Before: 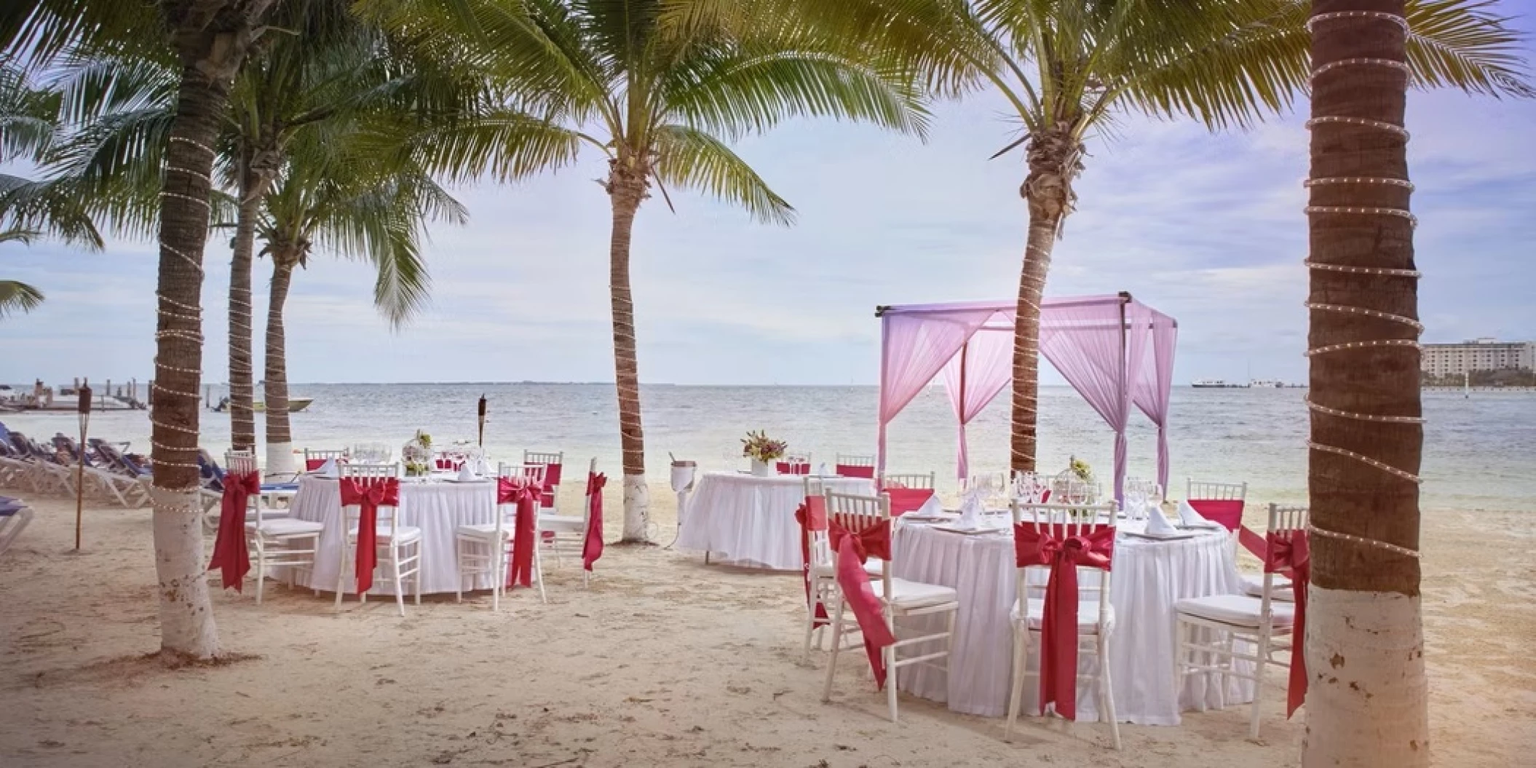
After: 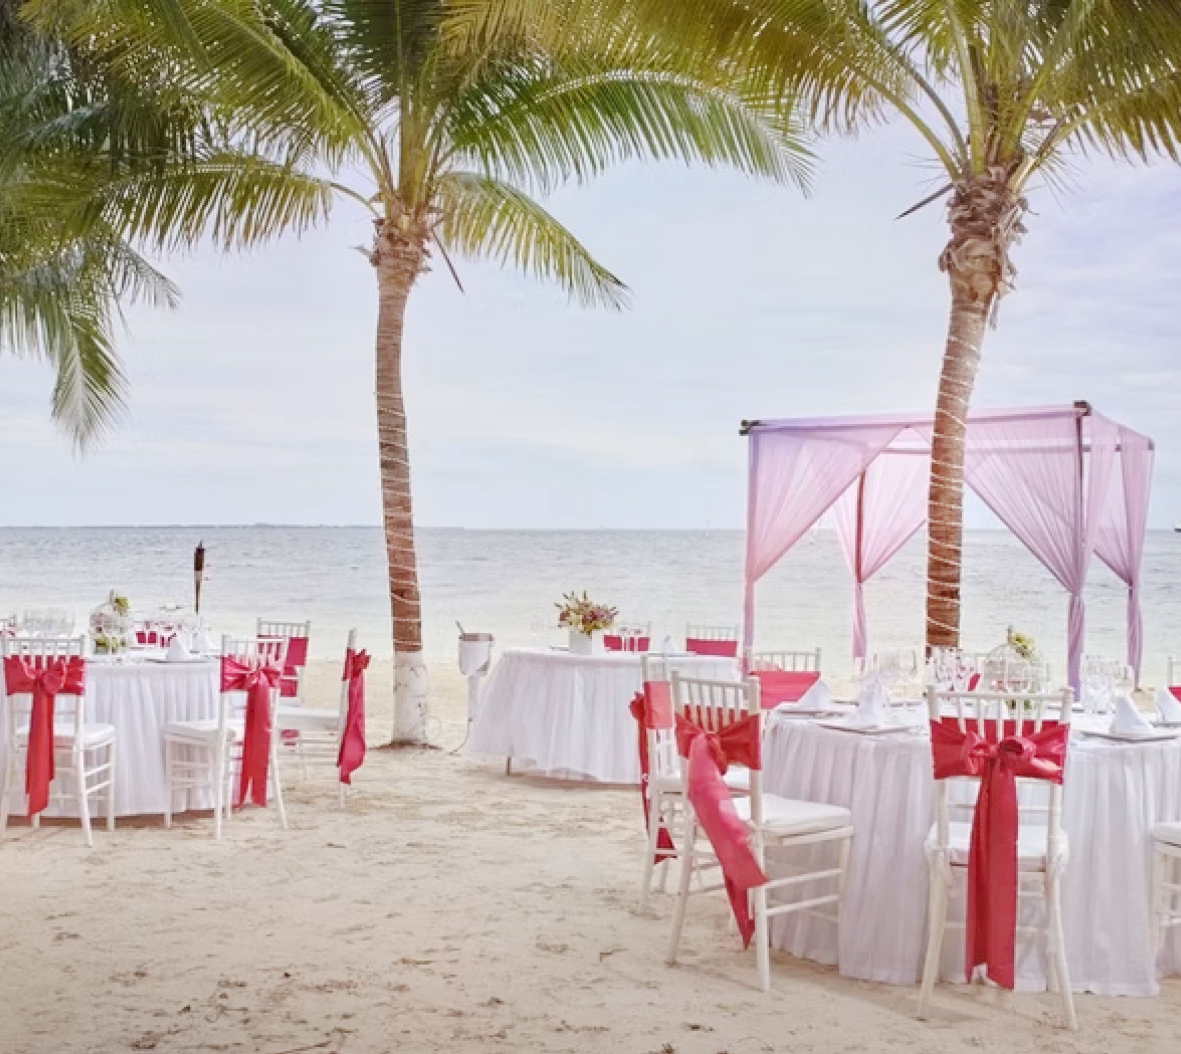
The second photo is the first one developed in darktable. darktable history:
crop: left 21.972%, right 22.052%, bottom 0.002%
base curve: curves: ch0 [(0, 0) (0.158, 0.273) (0.879, 0.895) (1, 1)], preserve colors none
